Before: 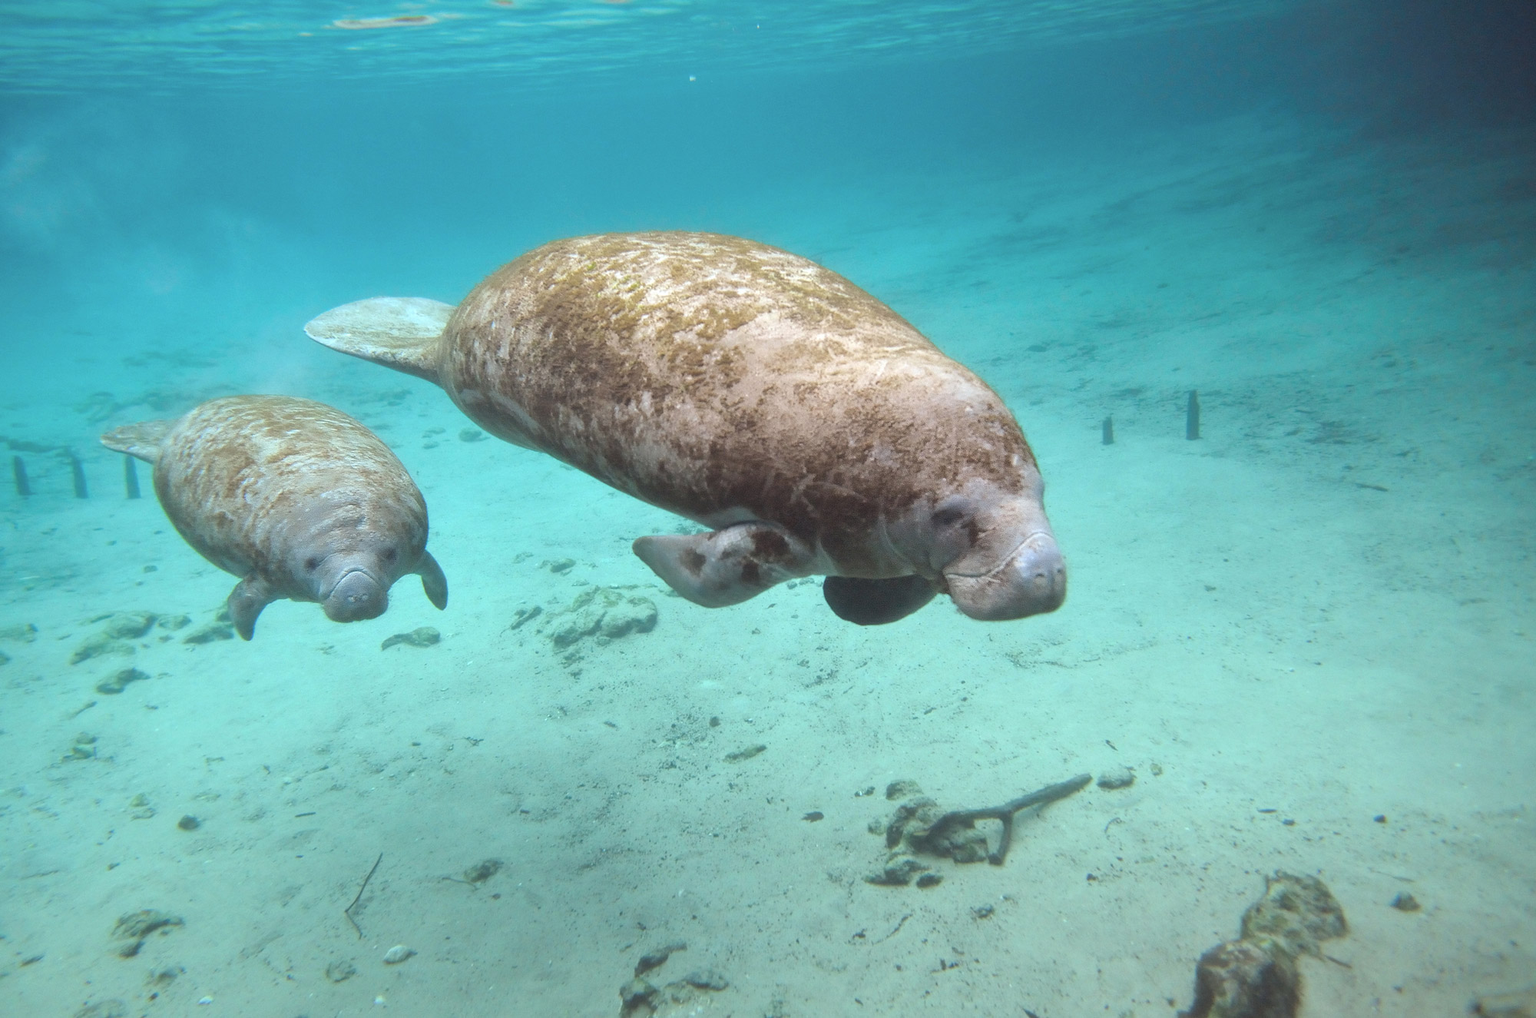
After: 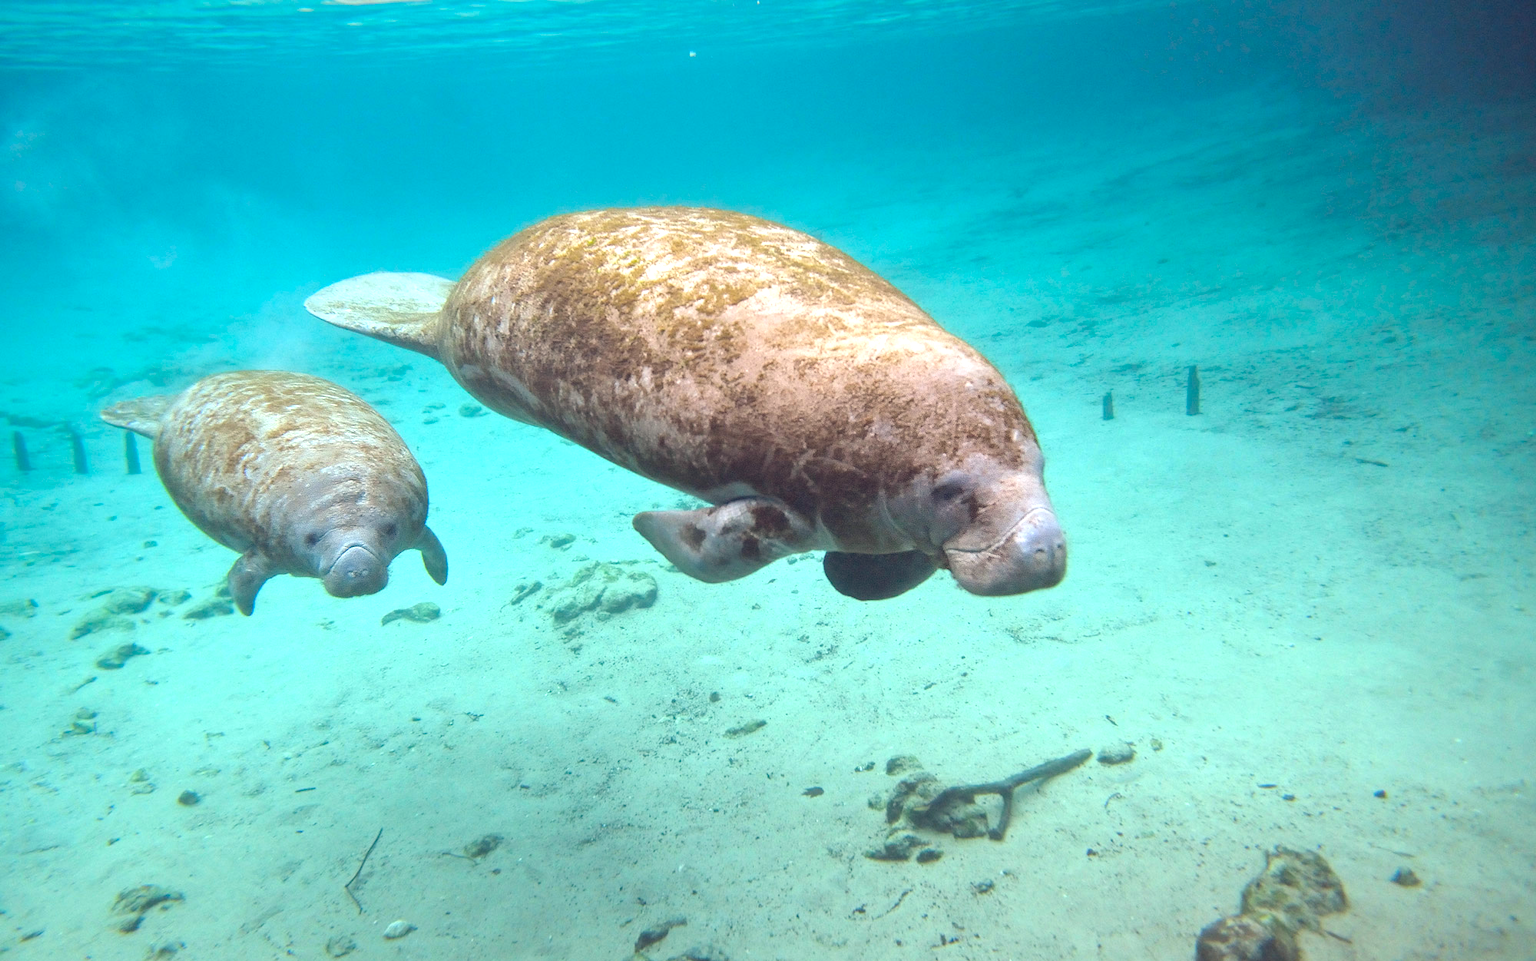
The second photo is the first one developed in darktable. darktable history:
haze removal: adaptive false
crop and rotate: top 2.479%, bottom 3.018%
exposure: black level correction 0, exposure 0.5 EV, compensate exposure bias true, compensate highlight preservation false
color balance rgb: shadows lift › hue 87.51°, highlights gain › chroma 1.35%, highlights gain › hue 55.1°, global offset › chroma 0.13%, global offset › hue 253.66°, perceptual saturation grading › global saturation 16.38%
